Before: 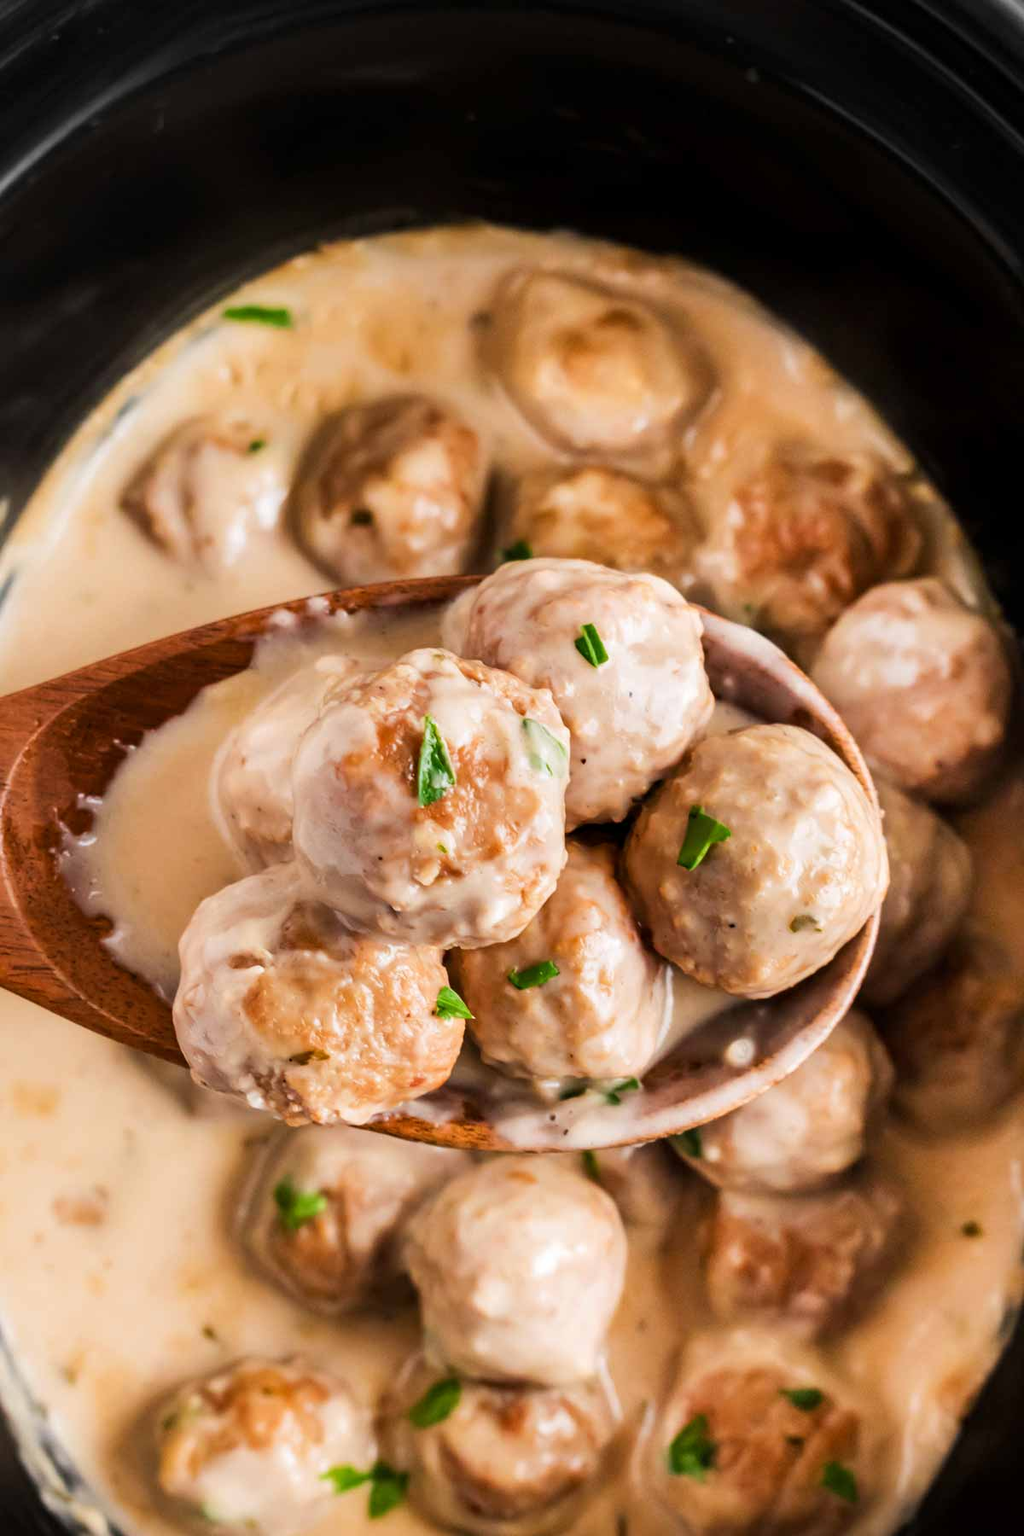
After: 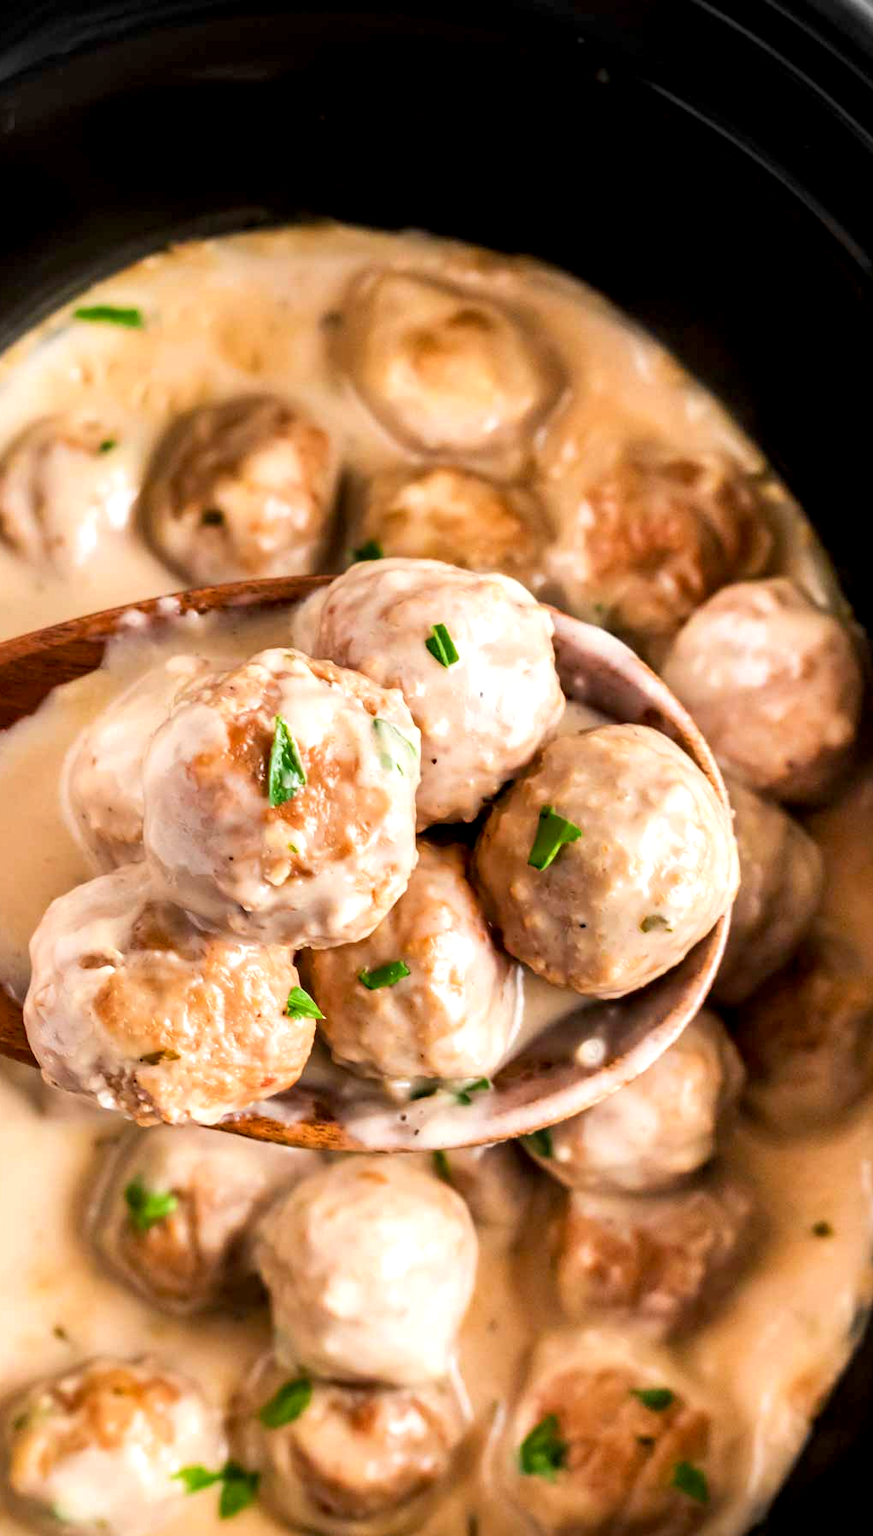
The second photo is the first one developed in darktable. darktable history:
exposure: black level correction 0.003, exposure 0.383 EV, compensate highlight preservation false
crop and rotate: left 14.584%
